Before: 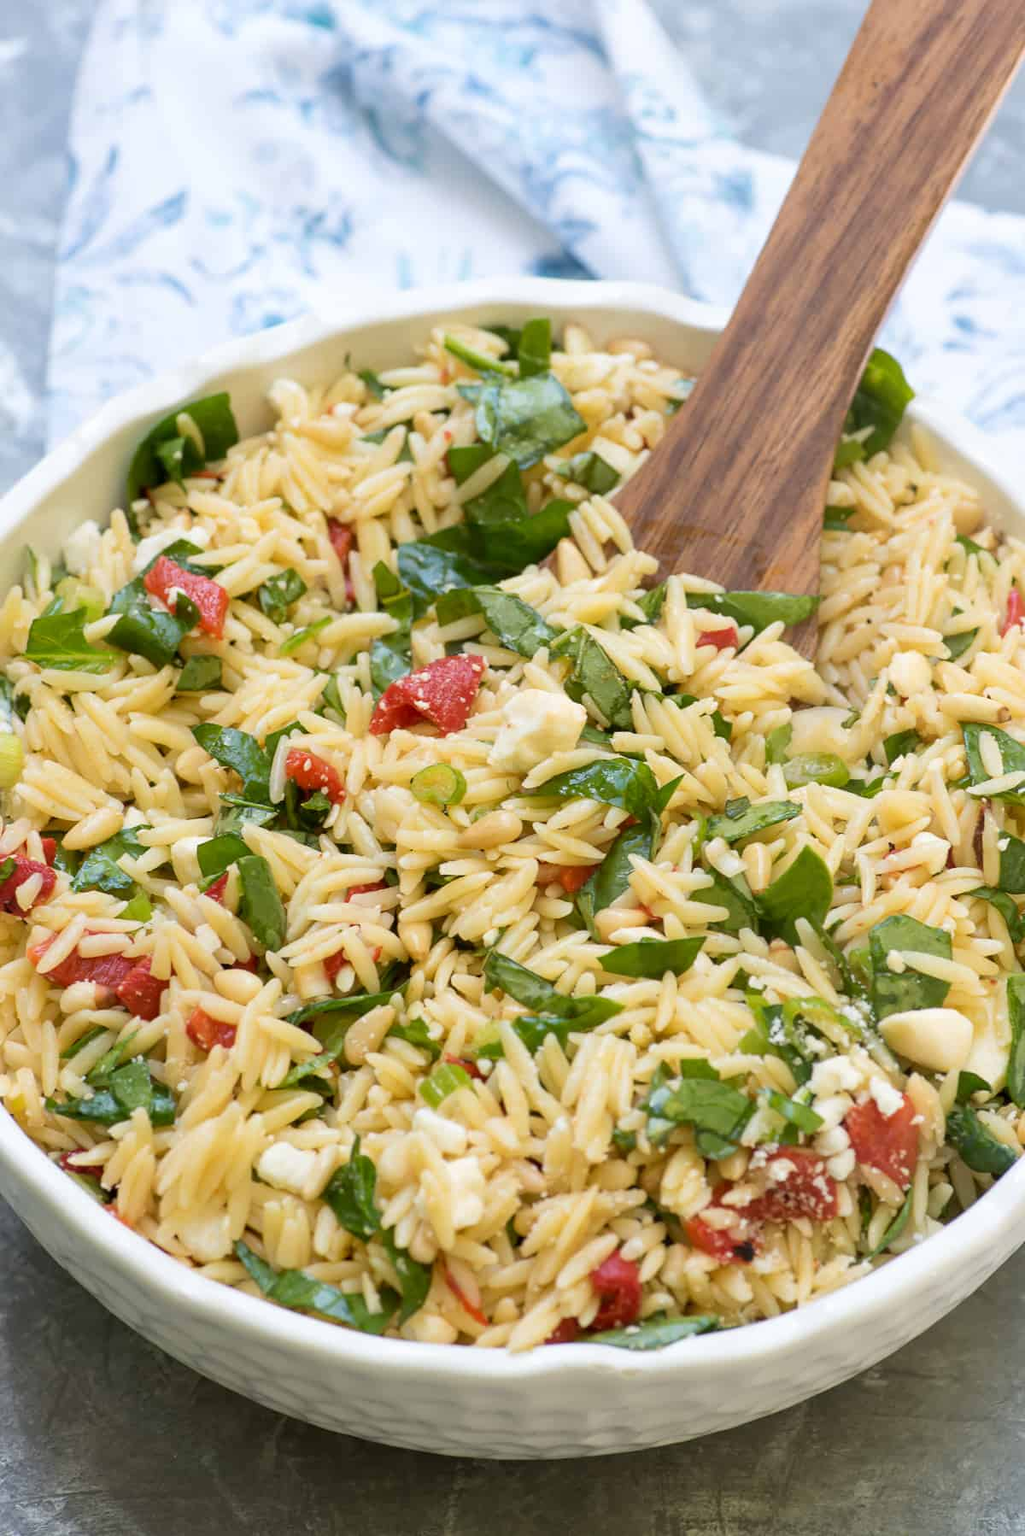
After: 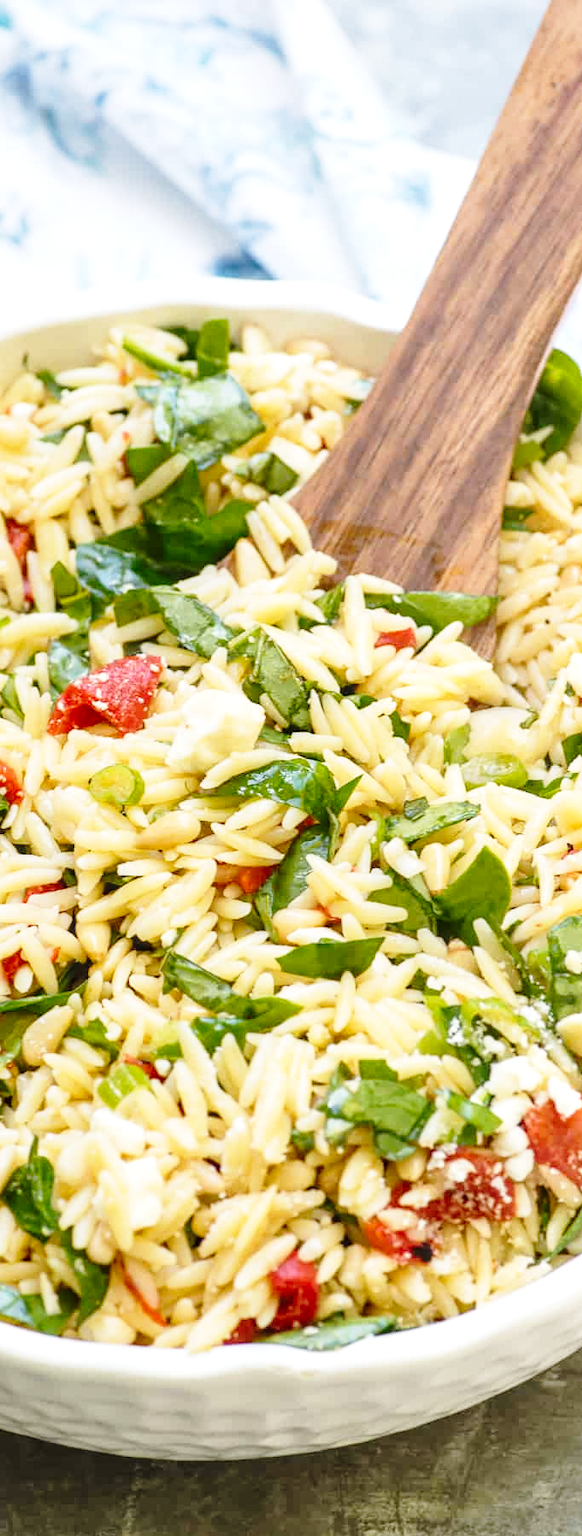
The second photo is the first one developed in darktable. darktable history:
base curve: curves: ch0 [(0, 0) (0.028, 0.03) (0.121, 0.232) (0.46, 0.748) (0.859, 0.968) (1, 1)], preserve colors none
crop: left 31.451%, top 0.018%, right 11.757%
local contrast: on, module defaults
